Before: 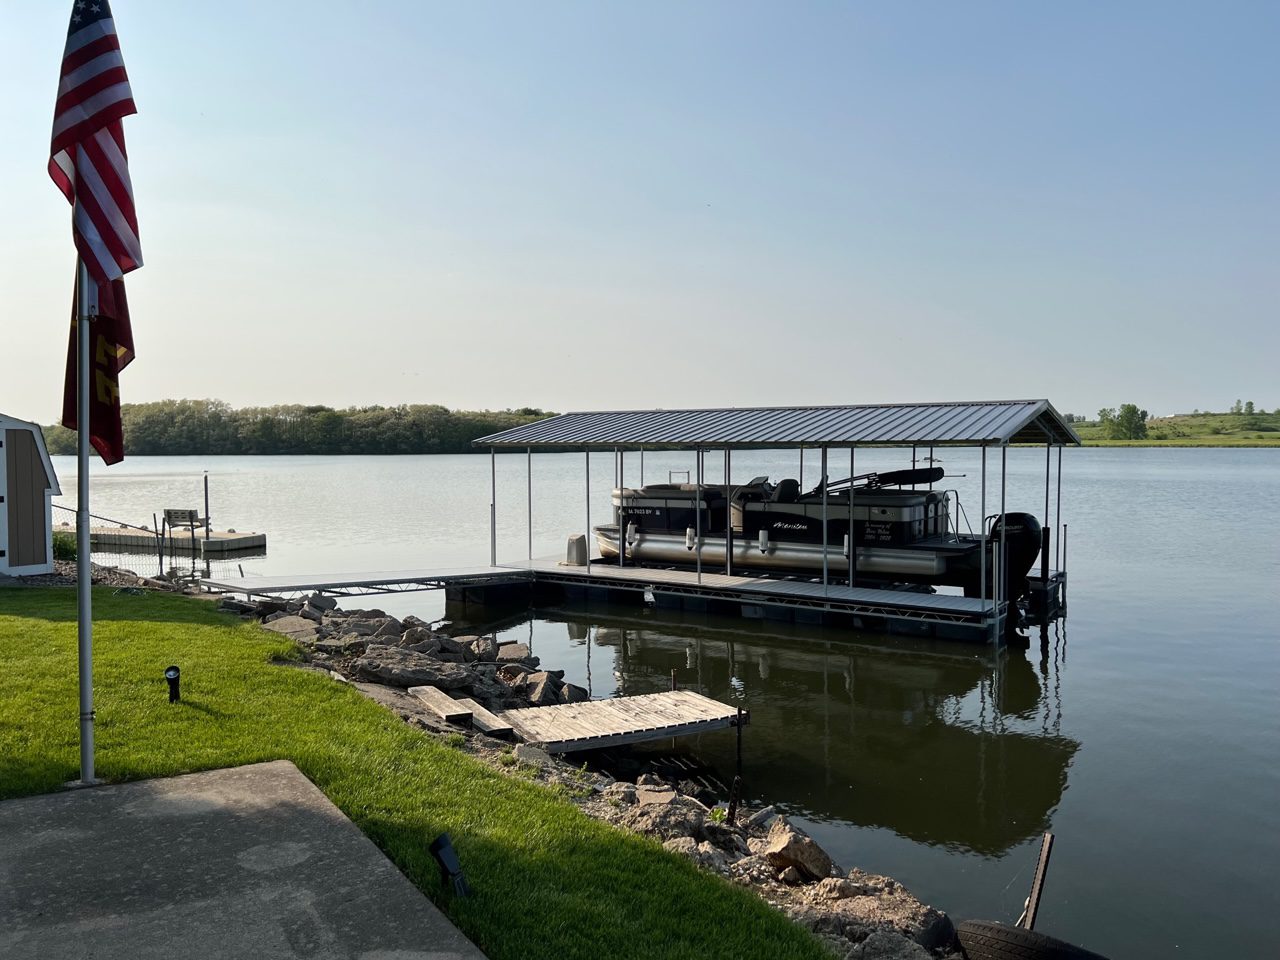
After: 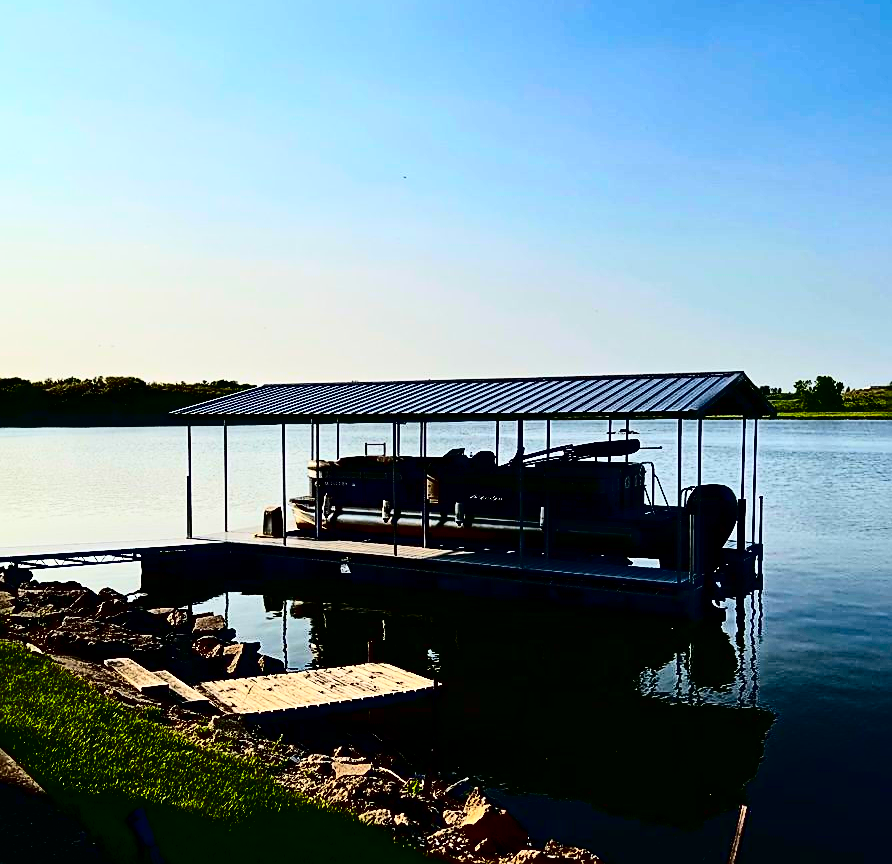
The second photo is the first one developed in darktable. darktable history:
crop and rotate: left 23.769%, top 2.98%, right 6.487%, bottom 6.954%
sharpen: on, module defaults
haze removal: compatibility mode true, adaptive false
contrast brightness saturation: contrast 0.751, brightness -0.987, saturation 0.986
